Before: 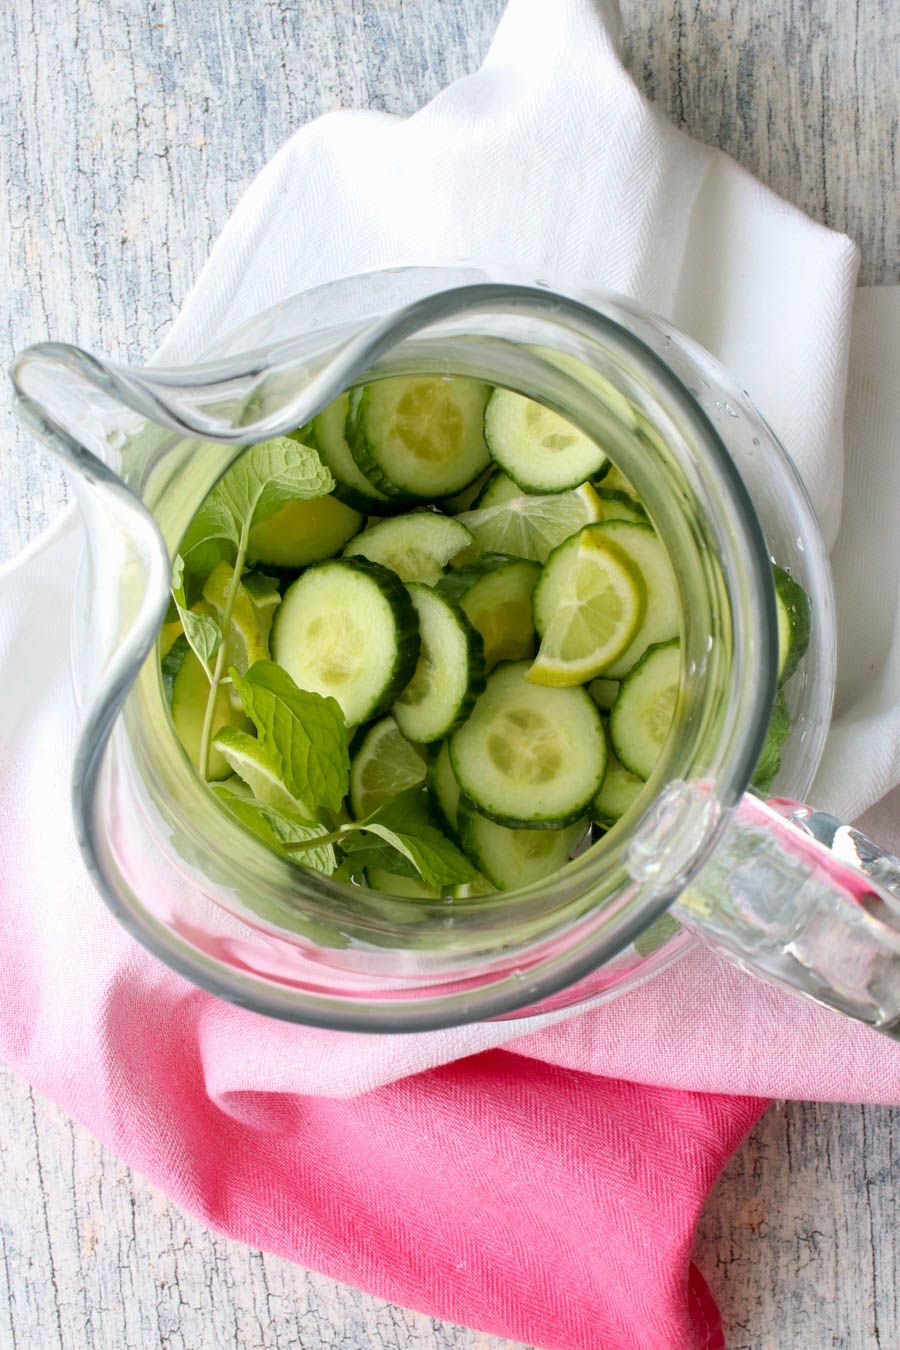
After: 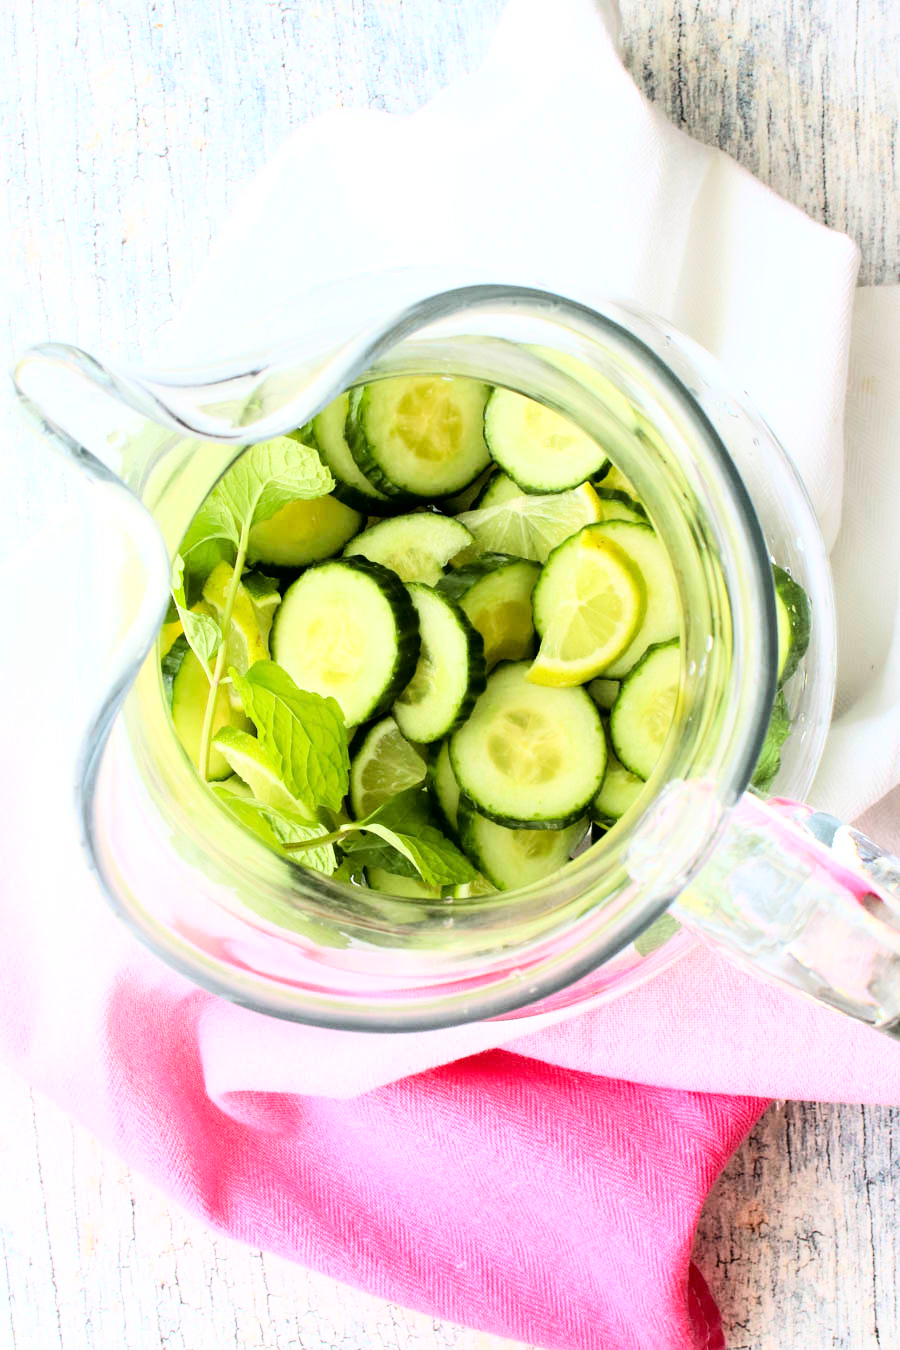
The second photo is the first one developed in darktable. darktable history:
base curve: curves: ch0 [(0, 0) (0.007, 0.004) (0.027, 0.03) (0.046, 0.07) (0.207, 0.54) (0.442, 0.872) (0.673, 0.972) (1, 1)]
tone equalizer: edges refinement/feathering 500, mask exposure compensation -1.57 EV, preserve details no
